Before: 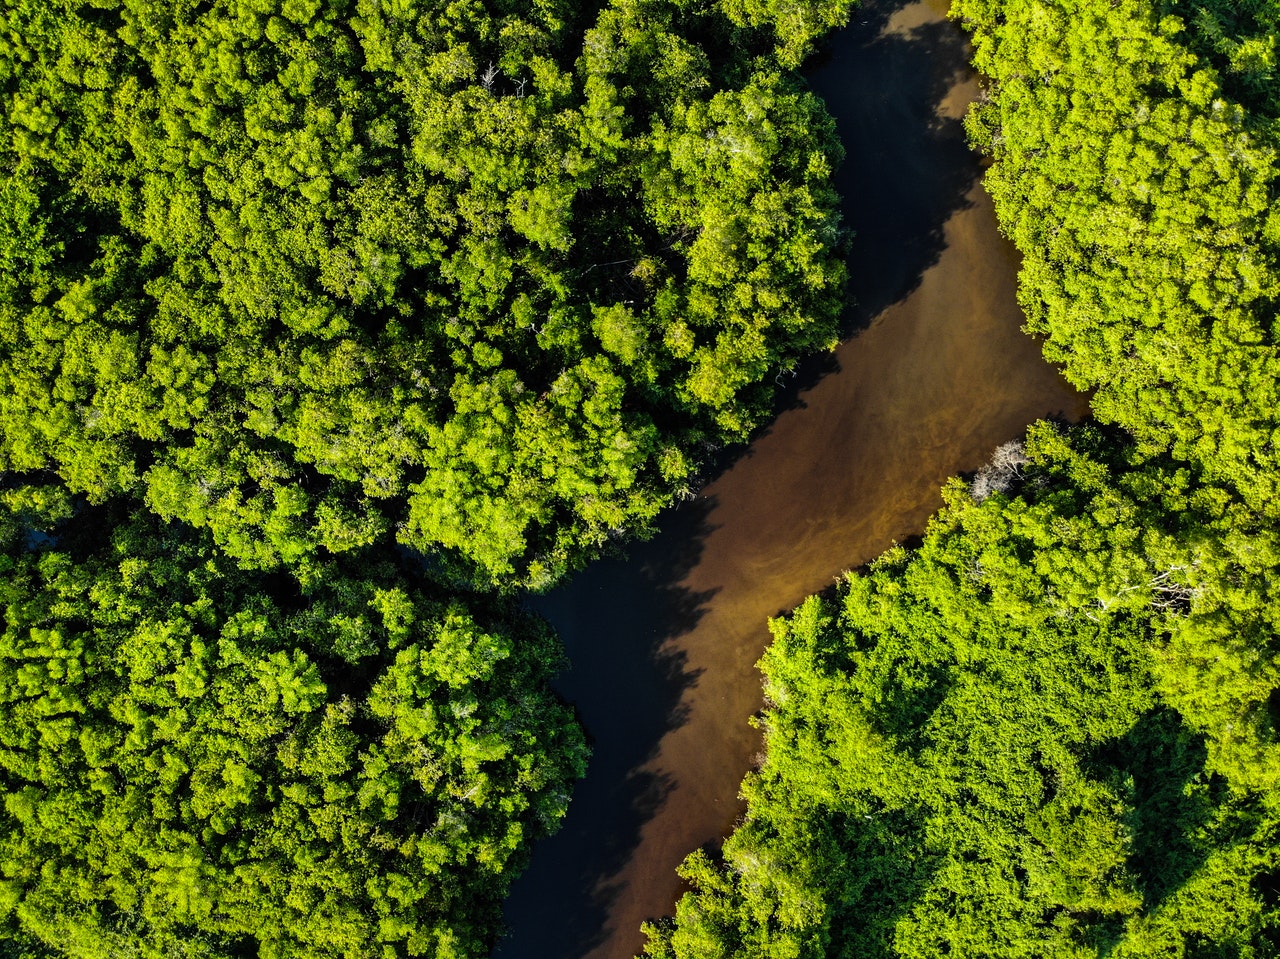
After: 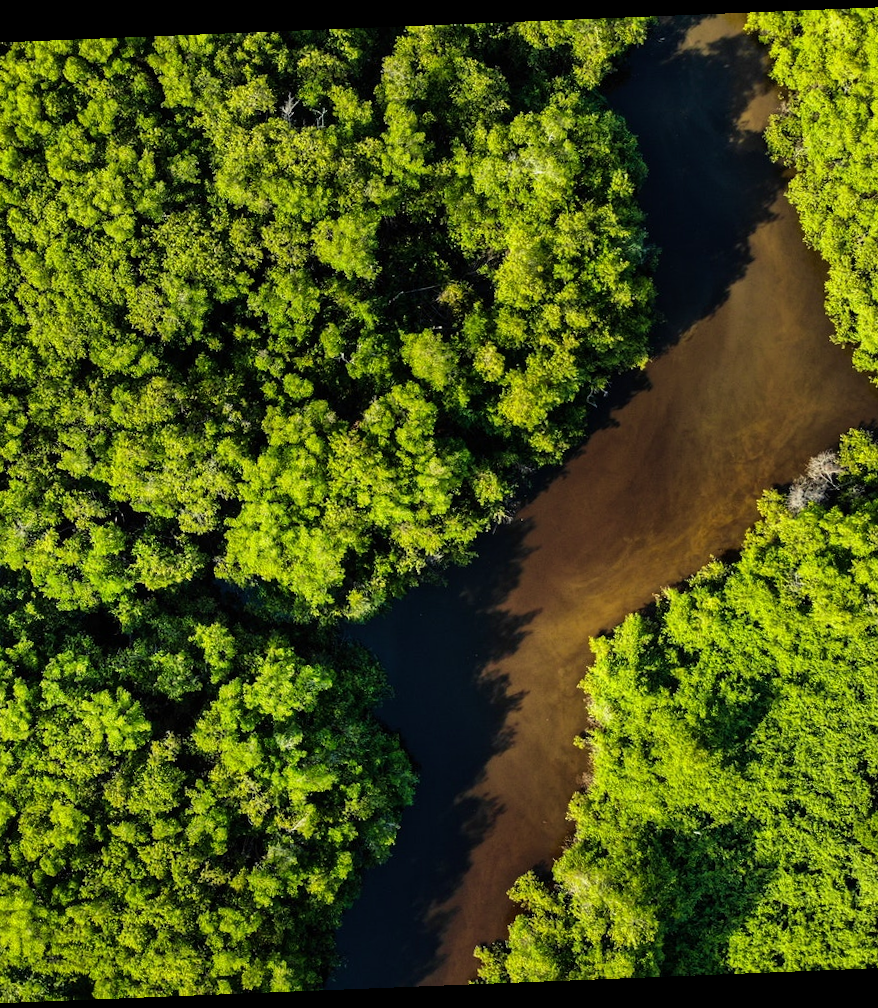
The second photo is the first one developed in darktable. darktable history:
velvia: on, module defaults
rotate and perspective: rotation -2.29°, automatic cropping off
crop and rotate: left 15.446%, right 17.836%
bloom: size 9%, threshold 100%, strength 7%
tone equalizer: on, module defaults
white balance: emerald 1
